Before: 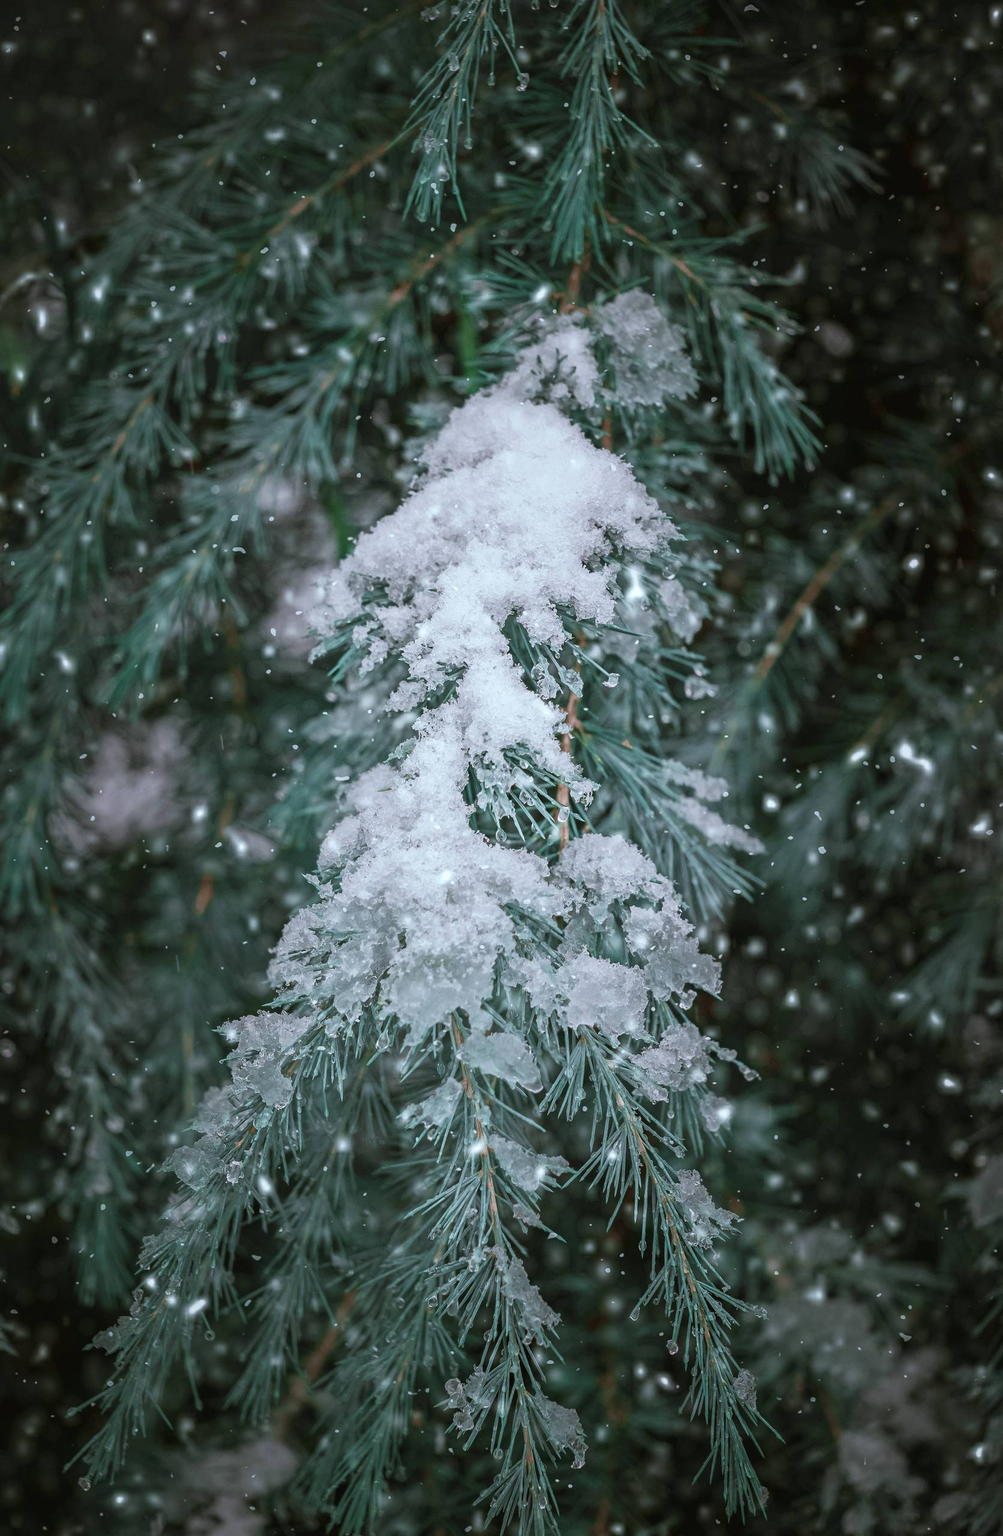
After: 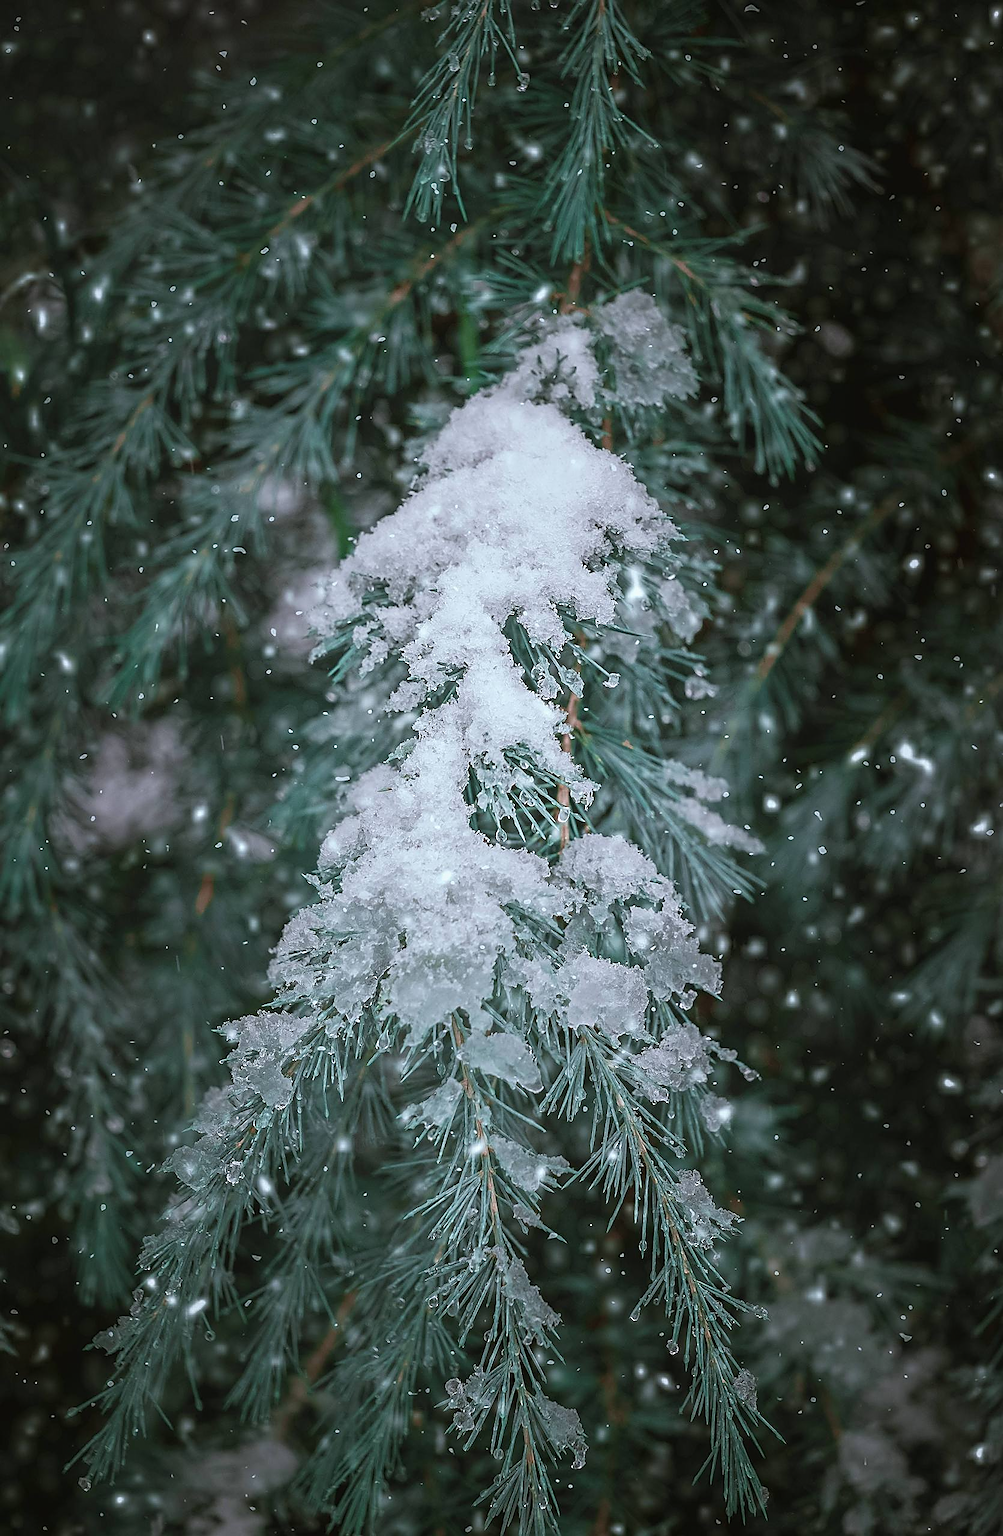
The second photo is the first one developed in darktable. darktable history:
local contrast: mode bilateral grid, contrast 100, coarseness 100, detail 91%, midtone range 0.2
sharpen: radius 1.4, amount 1.25, threshold 0.7
